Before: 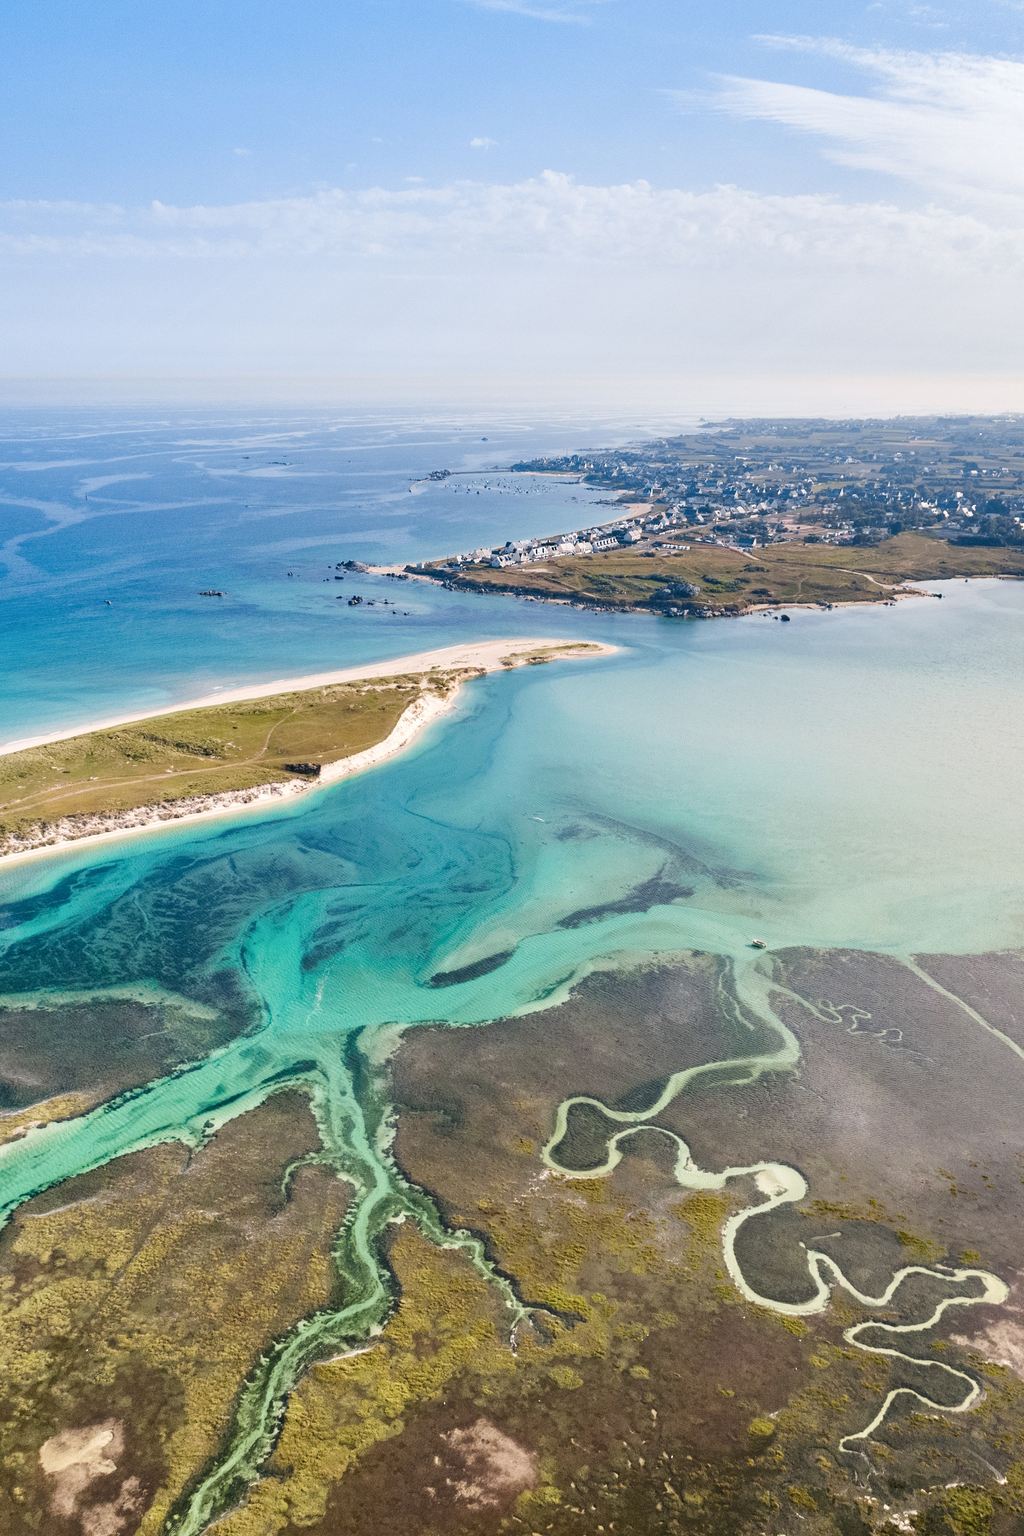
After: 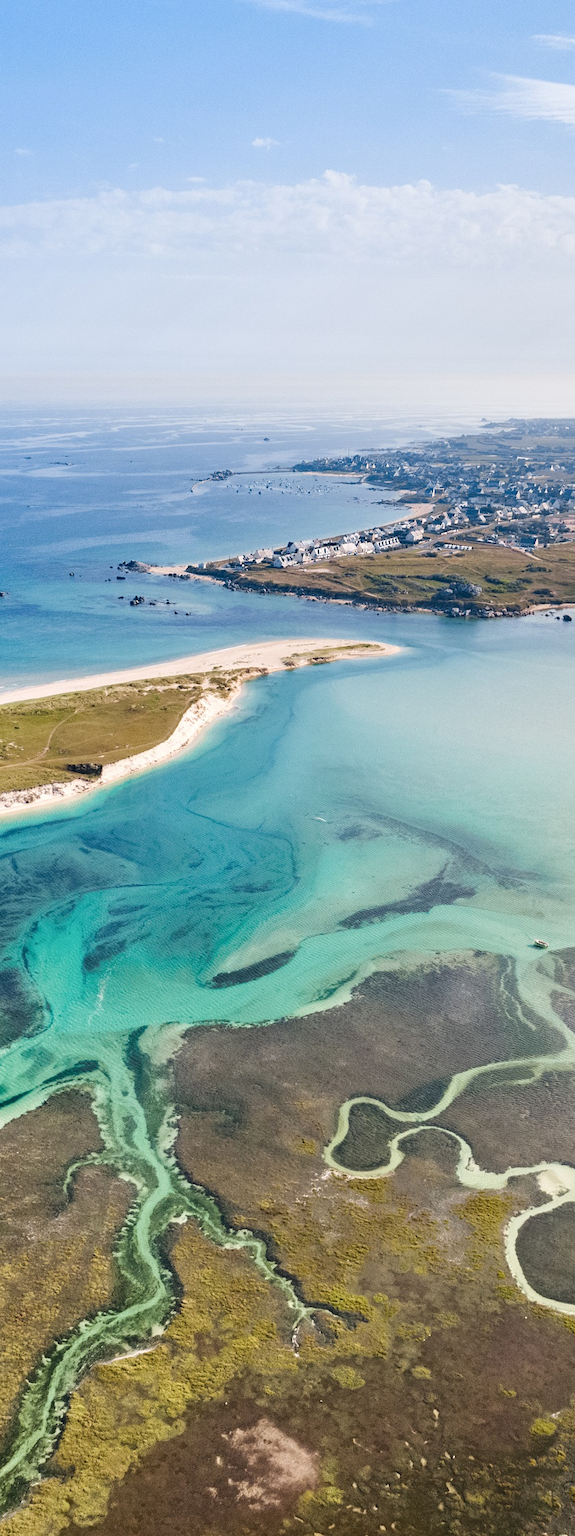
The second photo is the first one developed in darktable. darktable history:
crop: left 21.361%, right 22.491%
